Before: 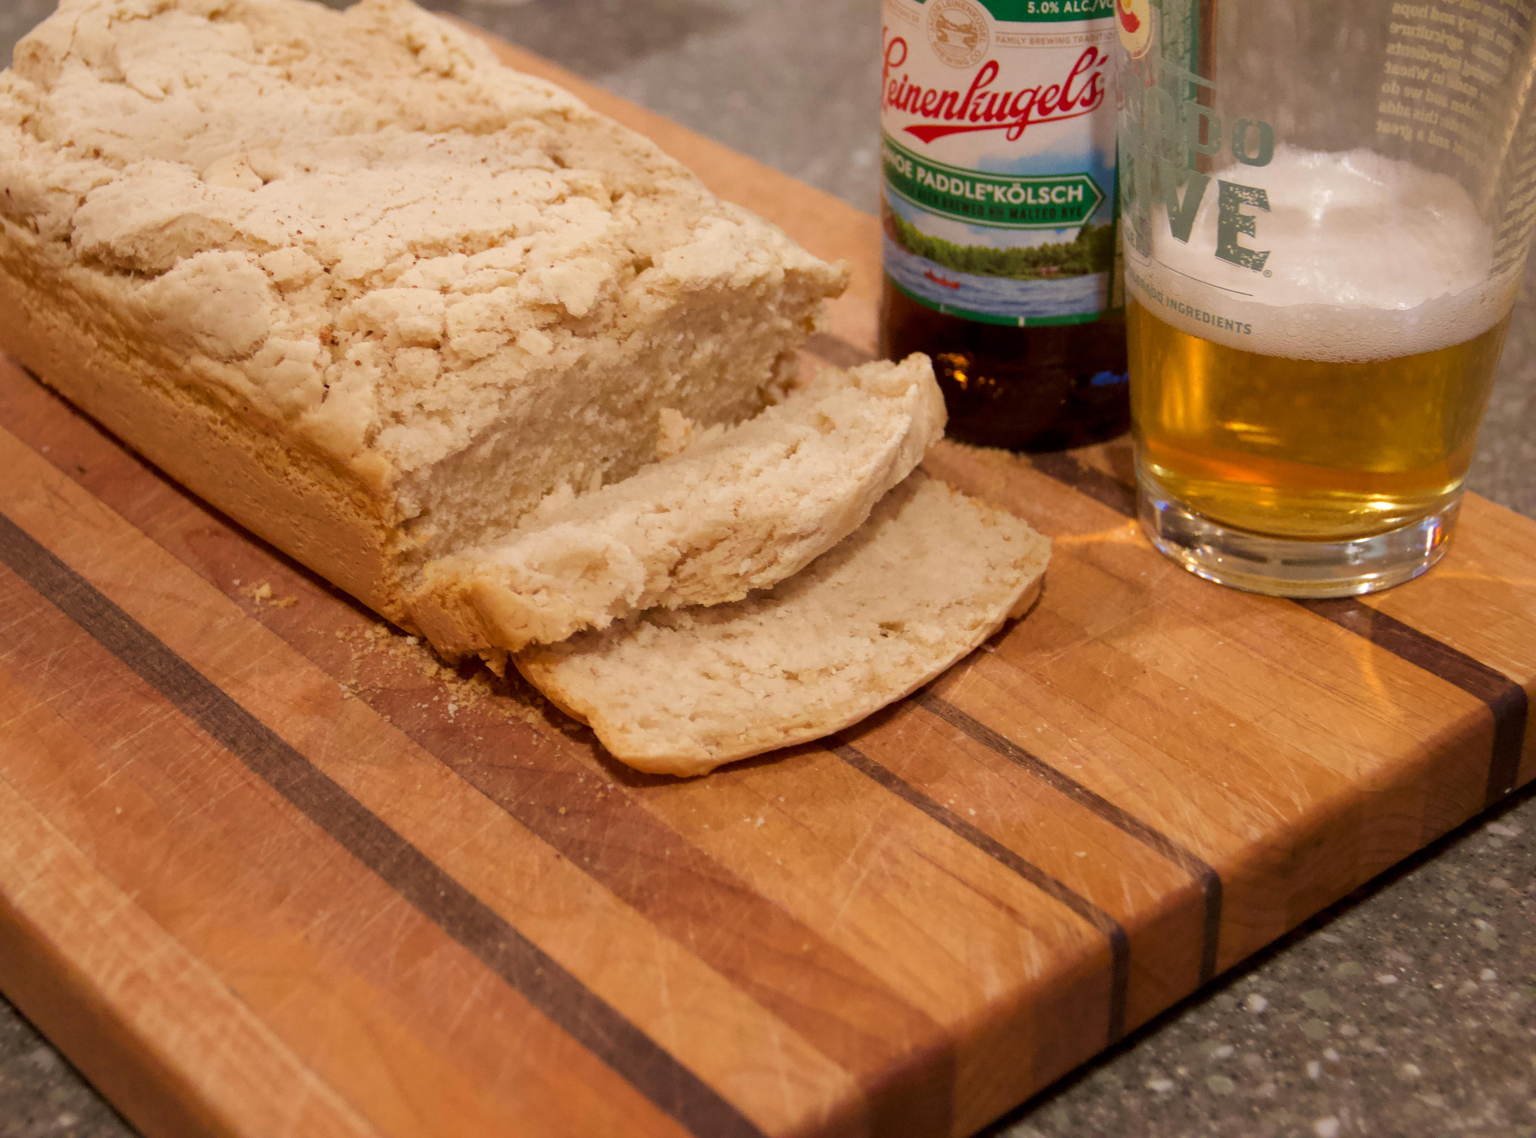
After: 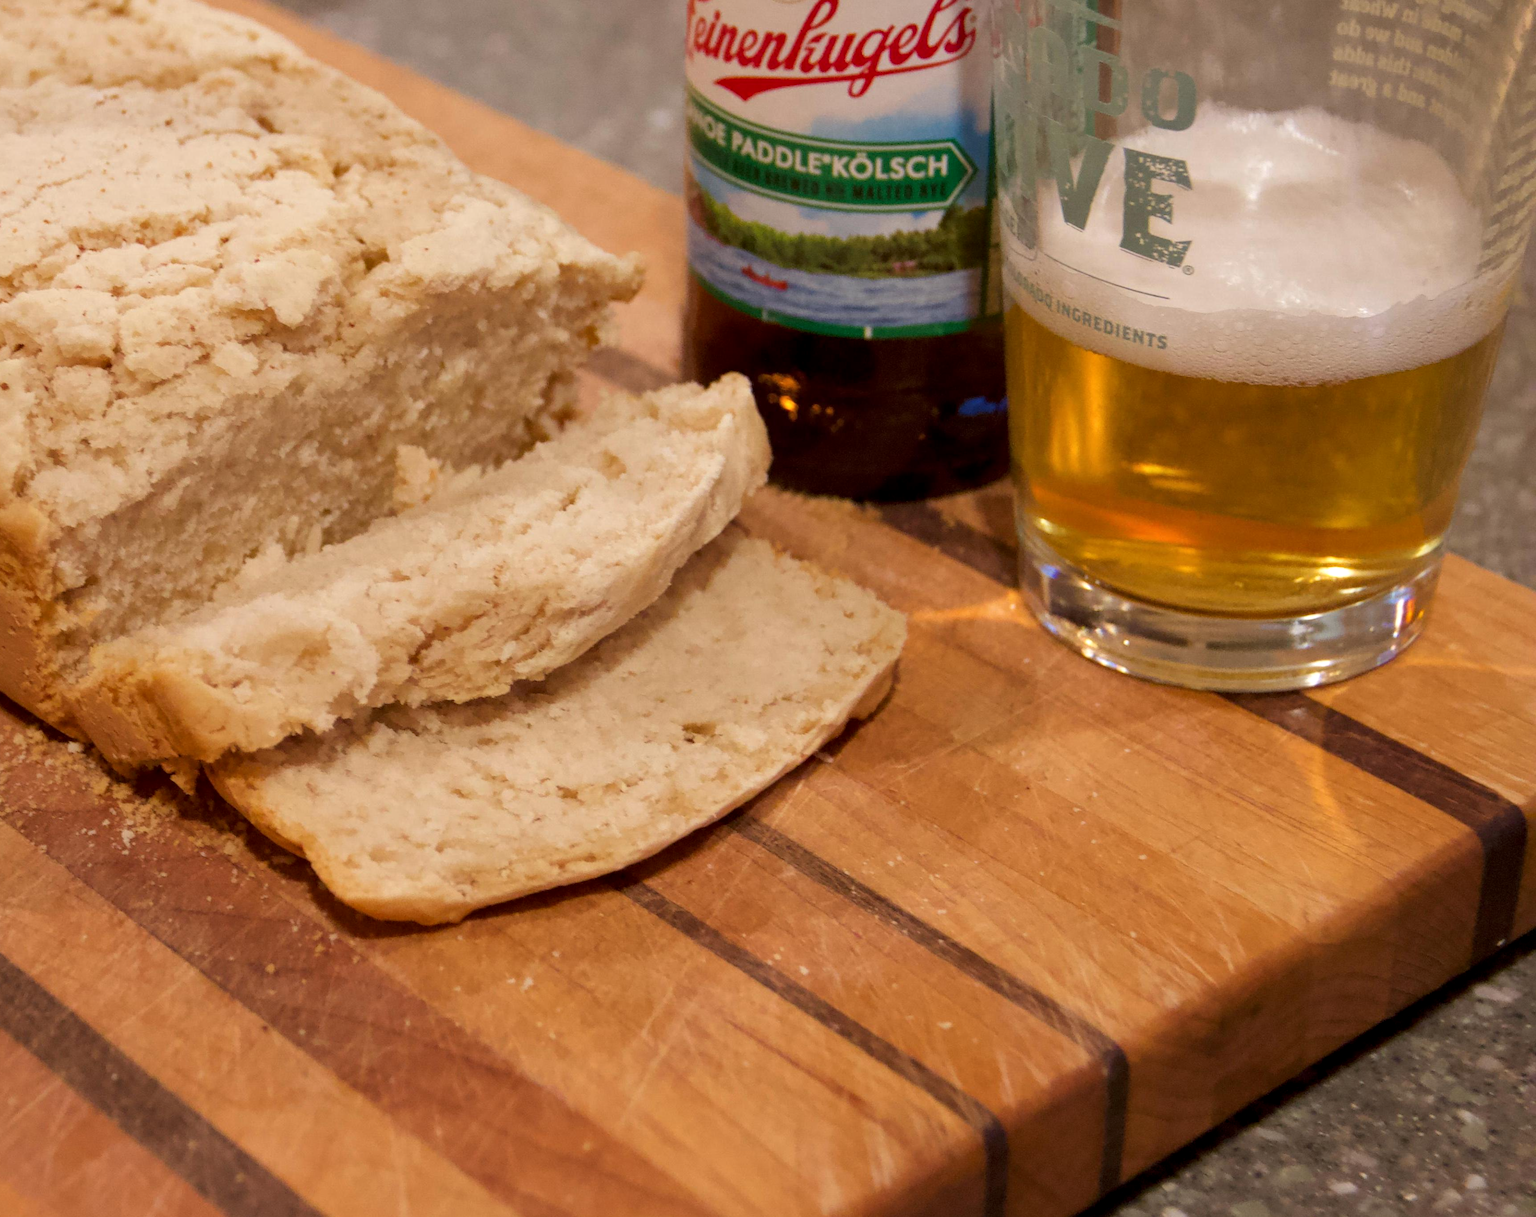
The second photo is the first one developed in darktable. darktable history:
contrast equalizer: octaves 7, y [[0.515 ×6], [0.507 ×6], [0.425 ×6], [0 ×6], [0 ×6]]
crop: left 23.095%, top 5.827%, bottom 11.854%
white balance: emerald 1
